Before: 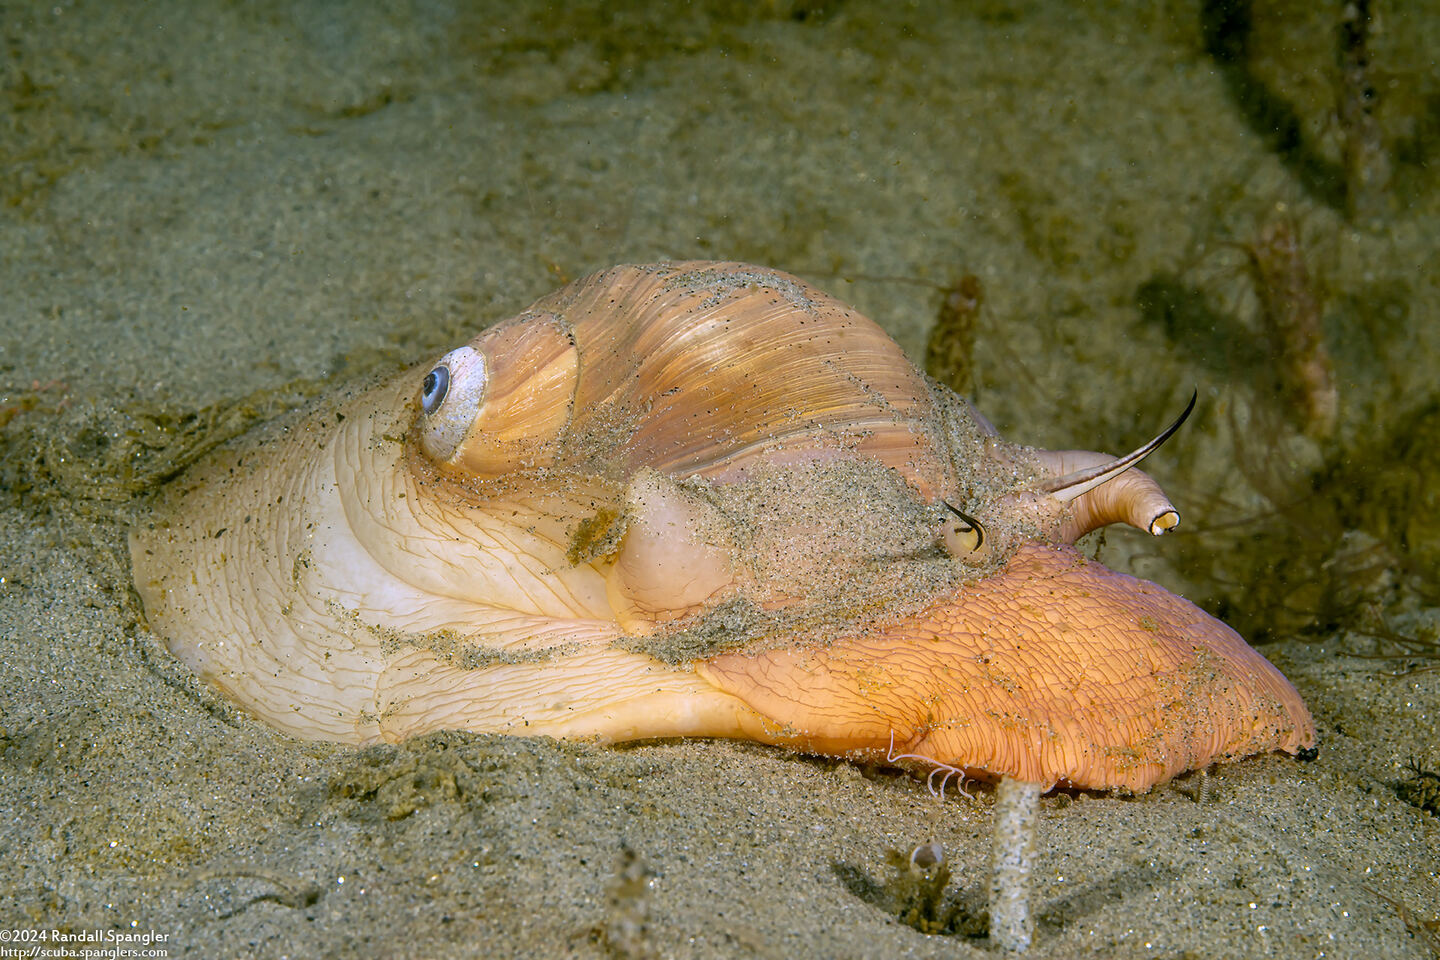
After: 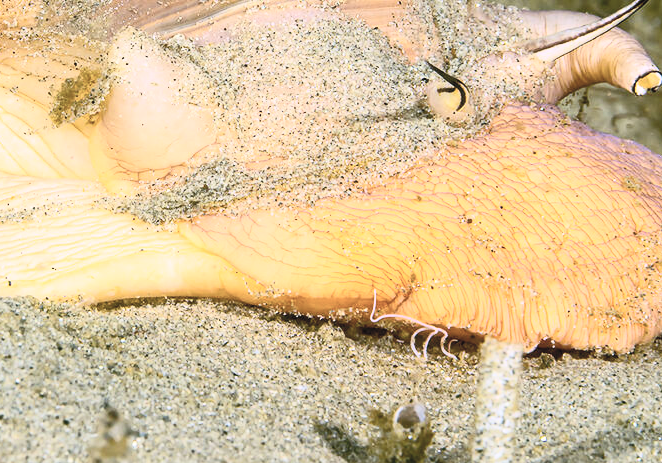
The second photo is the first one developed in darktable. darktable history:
crop: left 35.906%, top 45.875%, right 18.087%, bottom 5.847%
color balance rgb: global offset › hue 170.23°, linear chroma grading › global chroma -1.021%, perceptual saturation grading › global saturation 9.743%, global vibrance 20%
contrast brightness saturation: contrast 0.421, brightness 0.558, saturation -0.193
tone equalizer: on, module defaults
